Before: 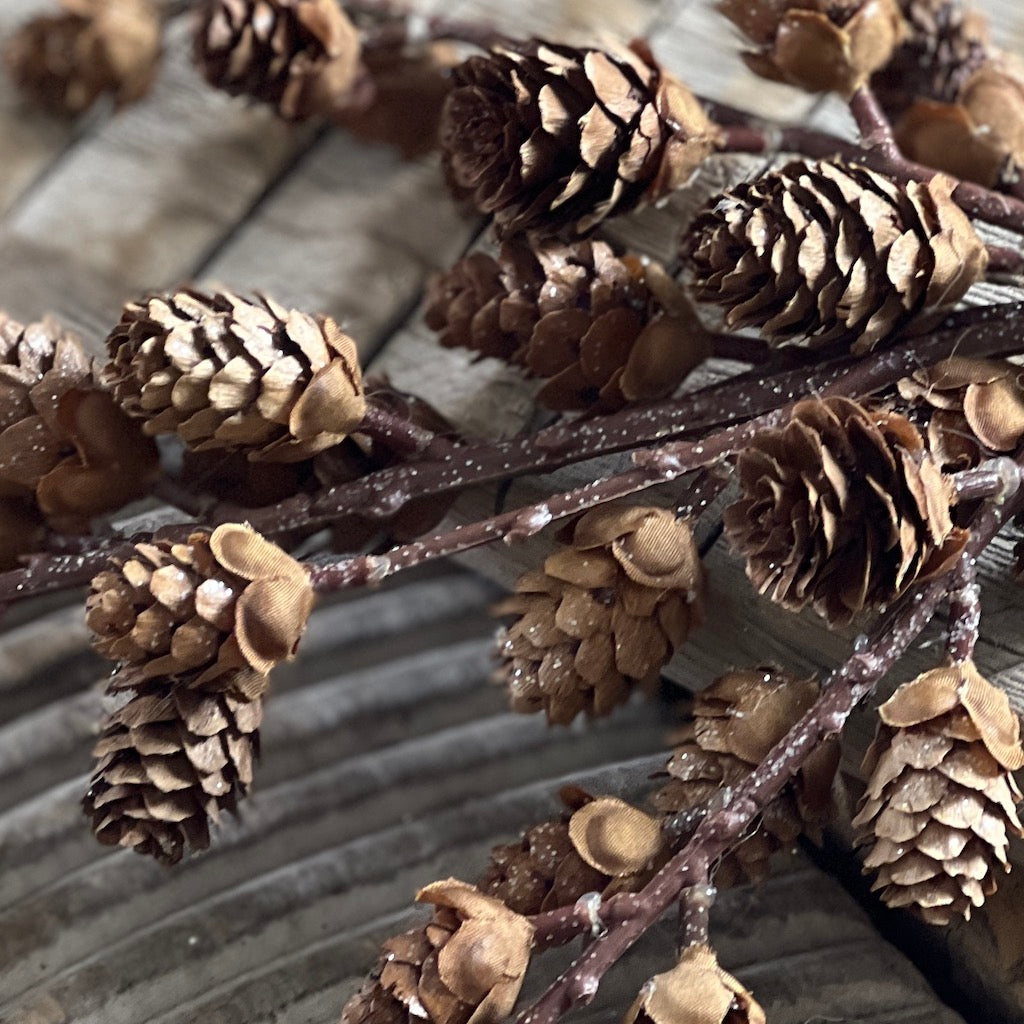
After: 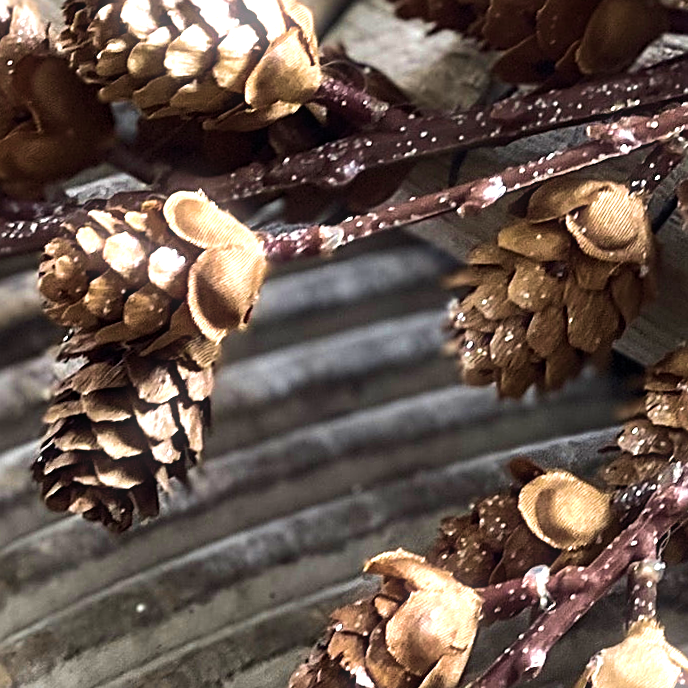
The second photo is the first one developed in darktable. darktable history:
sharpen: on, module defaults
exposure: exposure 0.2 EV, compensate highlight preservation false
white balance: red 1, blue 1
crop and rotate: angle -0.82°, left 3.85%, top 31.828%, right 27.992%
bloom: size 3%, threshold 100%, strength 0%
tone equalizer: -8 EV -0.75 EV, -7 EV -0.7 EV, -6 EV -0.6 EV, -5 EV -0.4 EV, -3 EV 0.4 EV, -2 EV 0.6 EV, -1 EV 0.7 EV, +0 EV 0.75 EV, edges refinement/feathering 500, mask exposure compensation -1.57 EV, preserve details no
rotate and perspective: automatic cropping off
velvia: strength 50%
